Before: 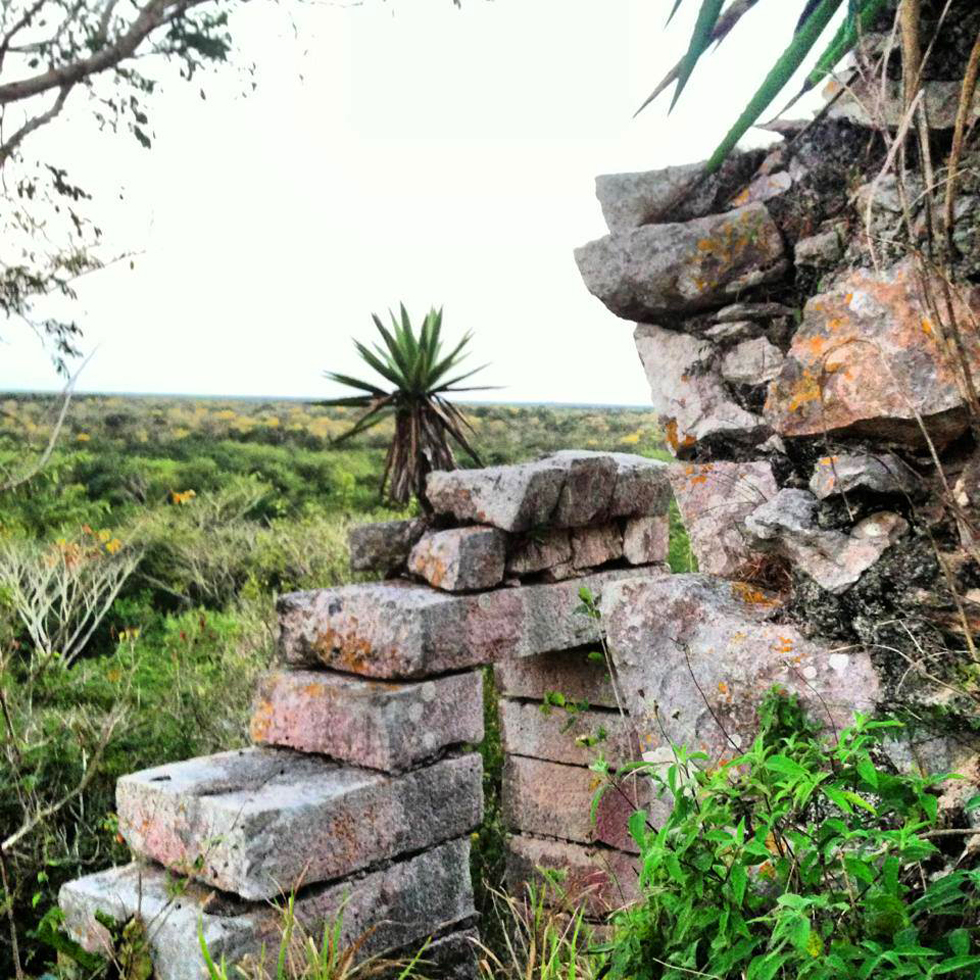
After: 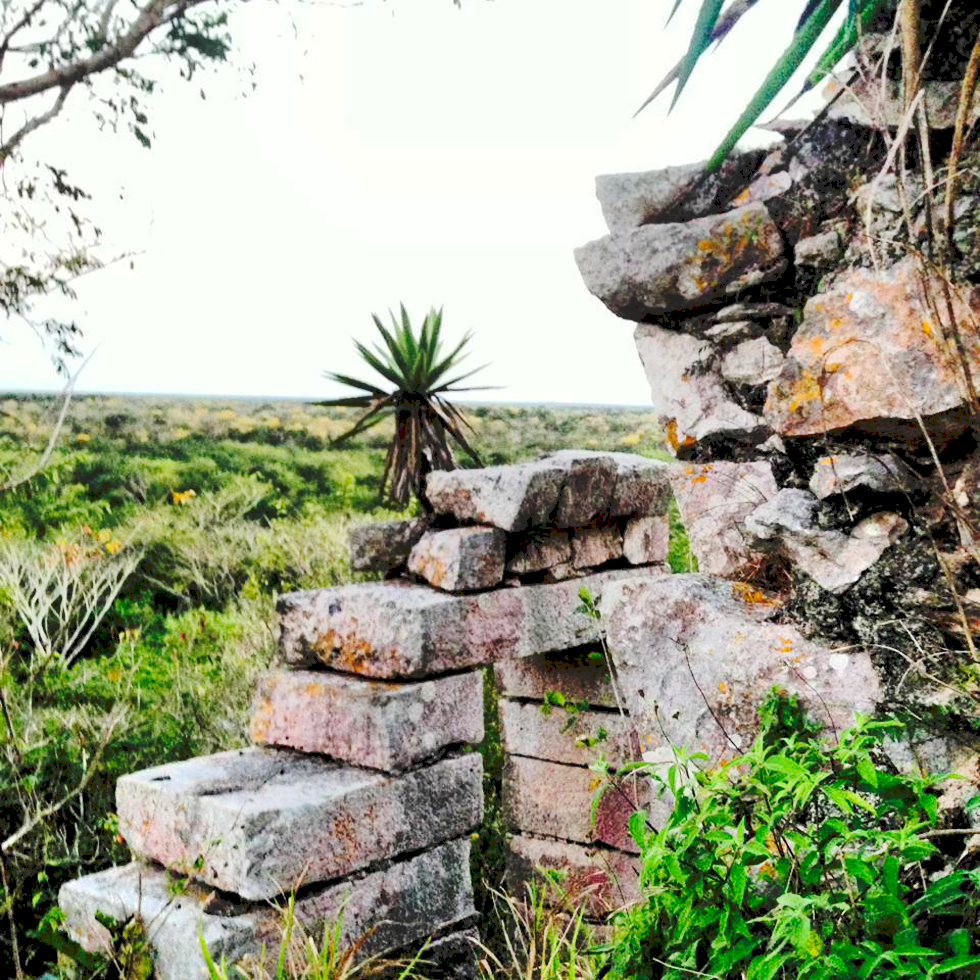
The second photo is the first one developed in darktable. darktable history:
exposure: black level correction 0.01, exposure 0.016 EV, compensate highlight preservation false
tone curve: curves: ch0 [(0, 0) (0.003, 0.14) (0.011, 0.141) (0.025, 0.141) (0.044, 0.142) (0.069, 0.146) (0.1, 0.151) (0.136, 0.16) (0.177, 0.182) (0.224, 0.214) (0.277, 0.272) (0.335, 0.35) (0.399, 0.453) (0.468, 0.548) (0.543, 0.634) (0.623, 0.715) (0.709, 0.778) (0.801, 0.848) (0.898, 0.902) (1, 1)], preserve colors none
